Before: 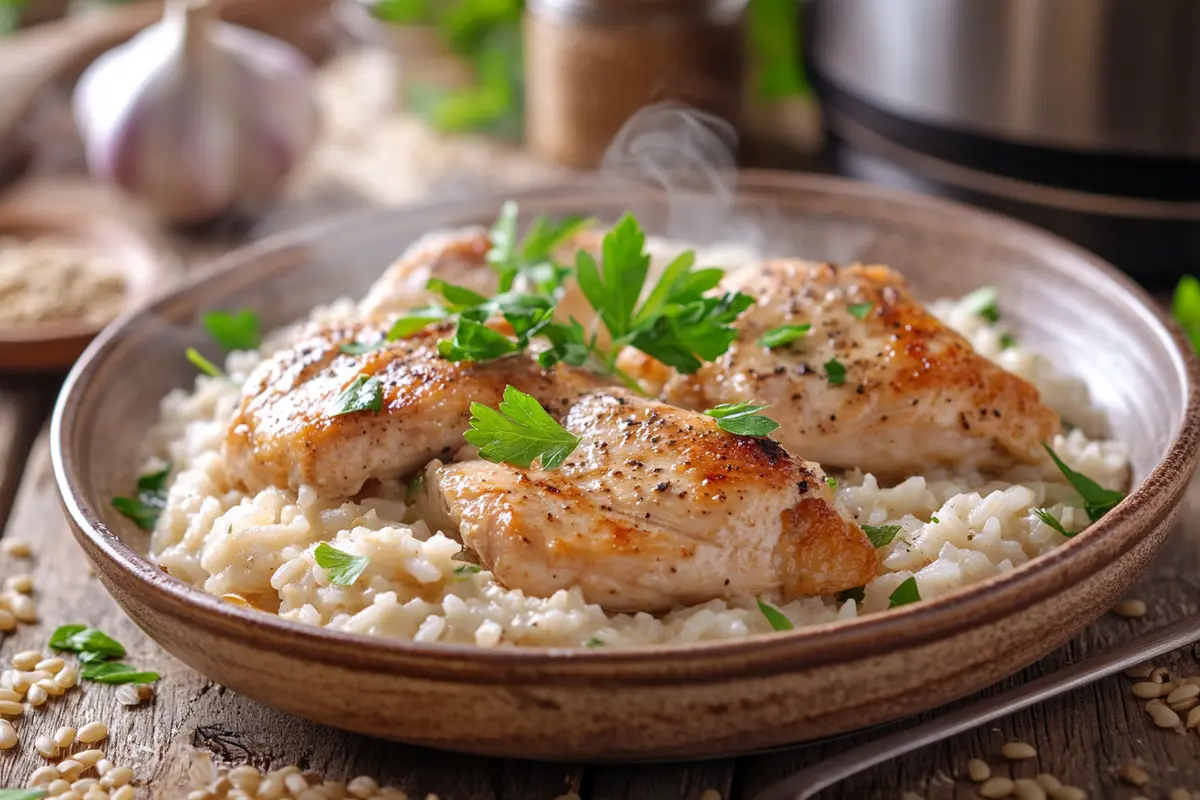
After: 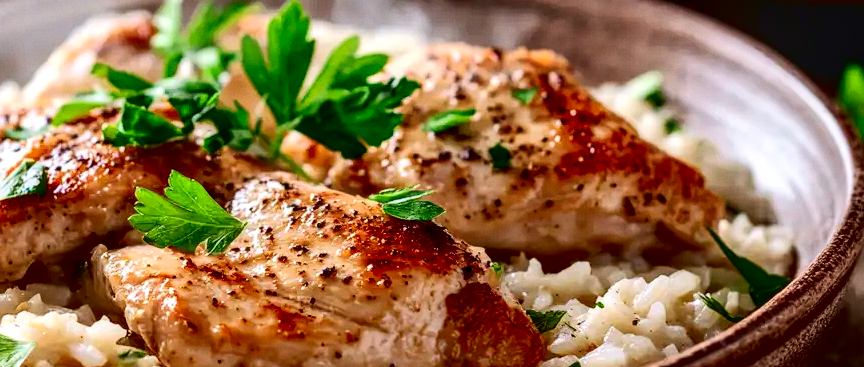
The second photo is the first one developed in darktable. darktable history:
contrast brightness saturation: contrast 0.24, brightness -0.24, saturation 0.14
crop and rotate: left 27.938%, top 27.046%, bottom 27.046%
grain: coarseness 0.09 ISO, strength 10%
tone curve: curves: ch0 [(0, 0.013) (0.054, 0.018) (0.205, 0.191) (0.289, 0.292) (0.39, 0.424) (0.493, 0.551) (0.666, 0.743) (0.795, 0.841) (1, 0.998)]; ch1 [(0, 0) (0.385, 0.343) (0.439, 0.415) (0.494, 0.495) (0.501, 0.501) (0.51, 0.509) (0.54, 0.552) (0.586, 0.614) (0.66, 0.706) (0.783, 0.804) (1, 1)]; ch2 [(0, 0) (0.32, 0.281) (0.403, 0.399) (0.441, 0.428) (0.47, 0.469) (0.498, 0.496) (0.524, 0.538) (0.566, 0.579) (0.633, 0.665) (0.7, 0.711) (1, 1)], color space Lab, independent channels, preserve colors none
local contrast: detail 130%
